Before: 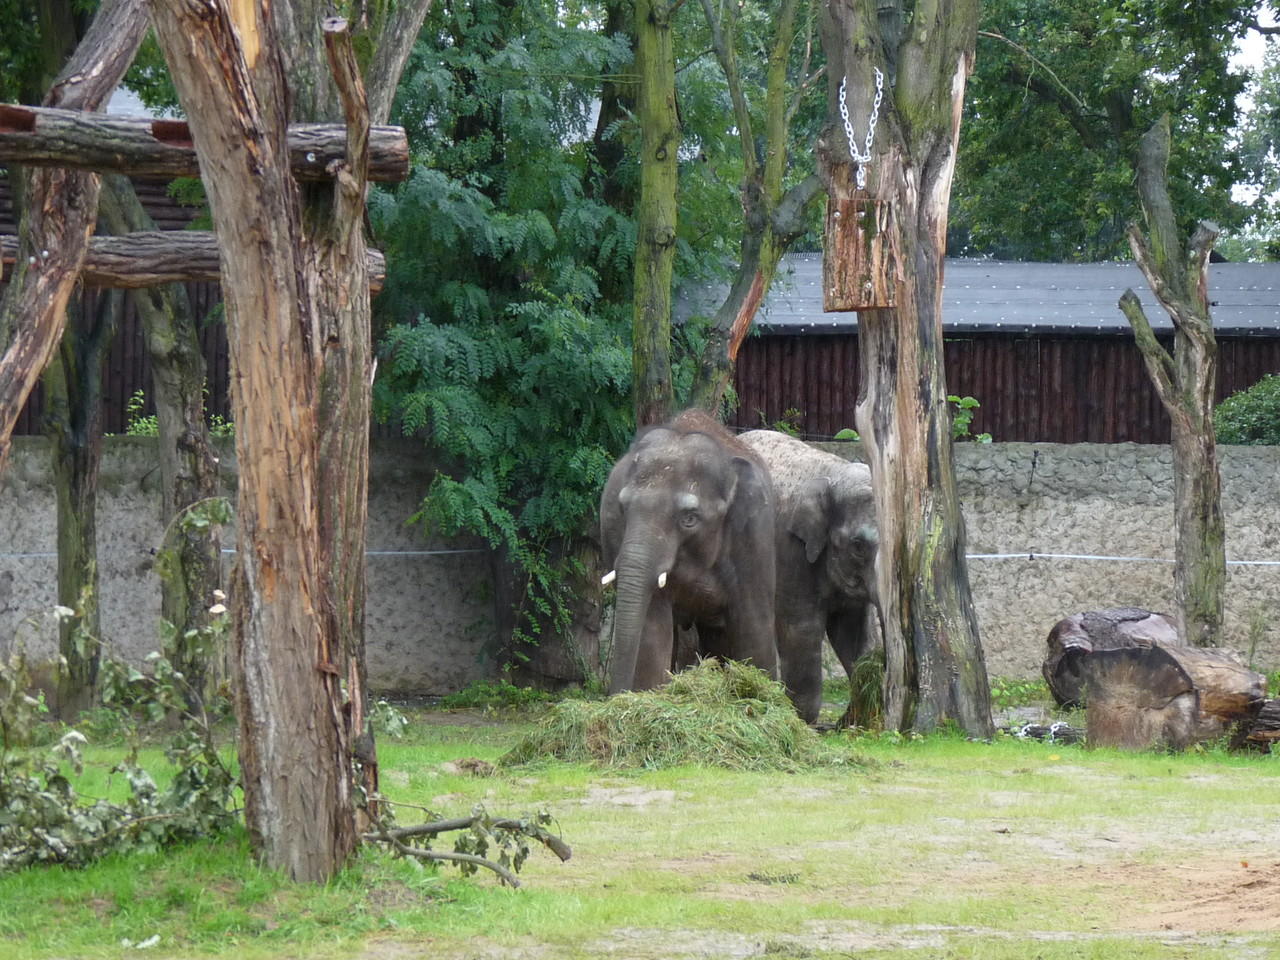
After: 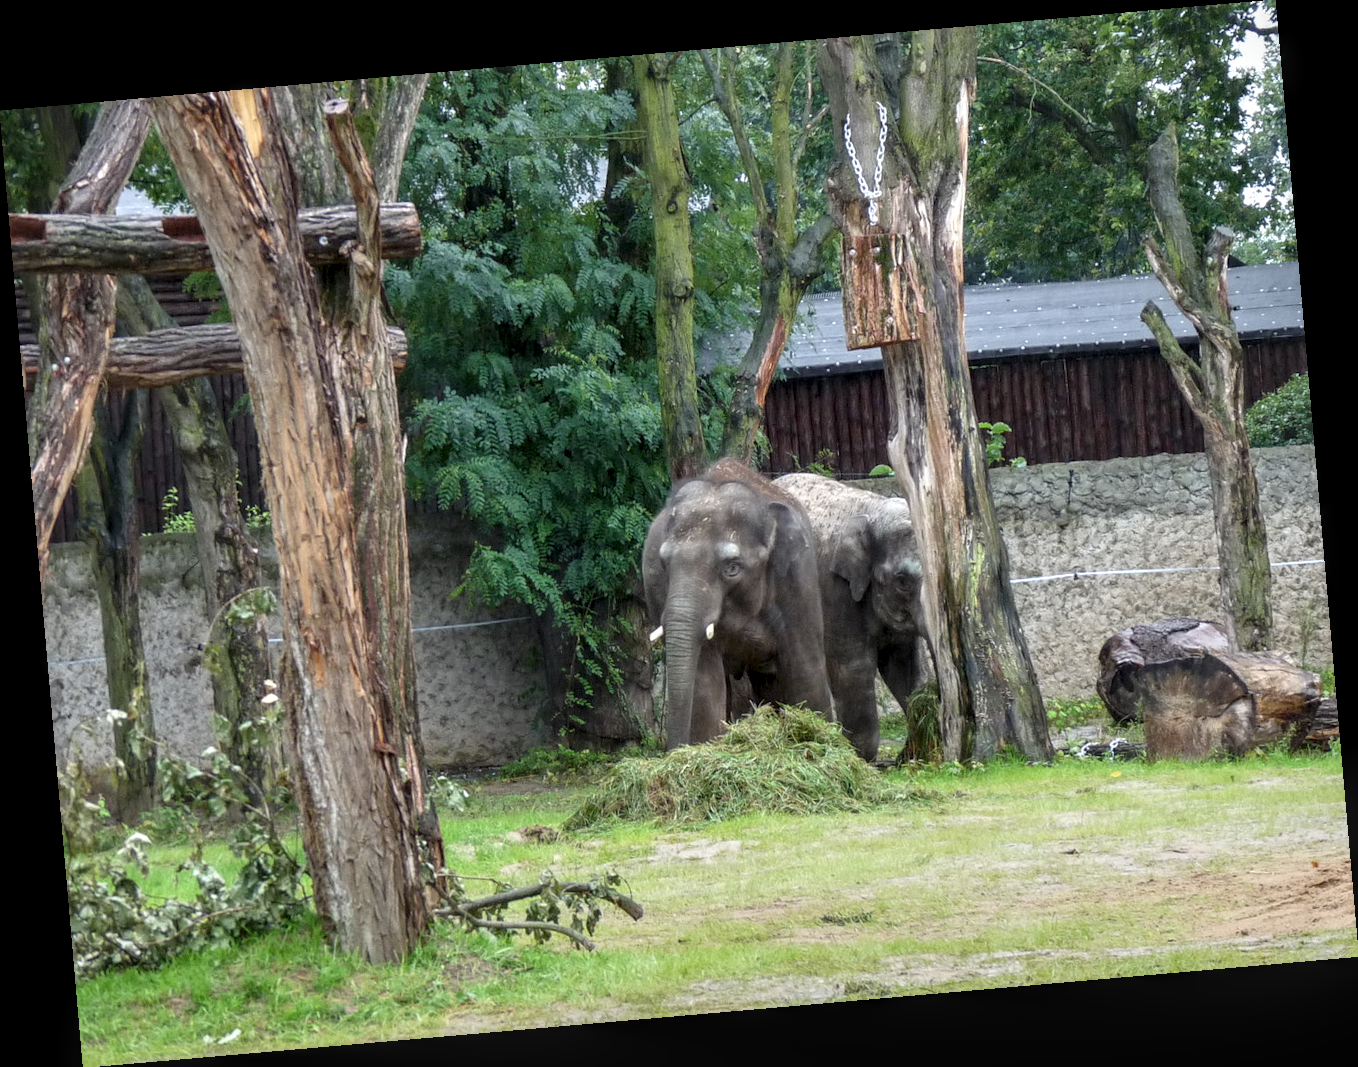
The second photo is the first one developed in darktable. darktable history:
rotate and perspective: rotation -4.98°, automatic cropping off
local contrast: detail 142%
